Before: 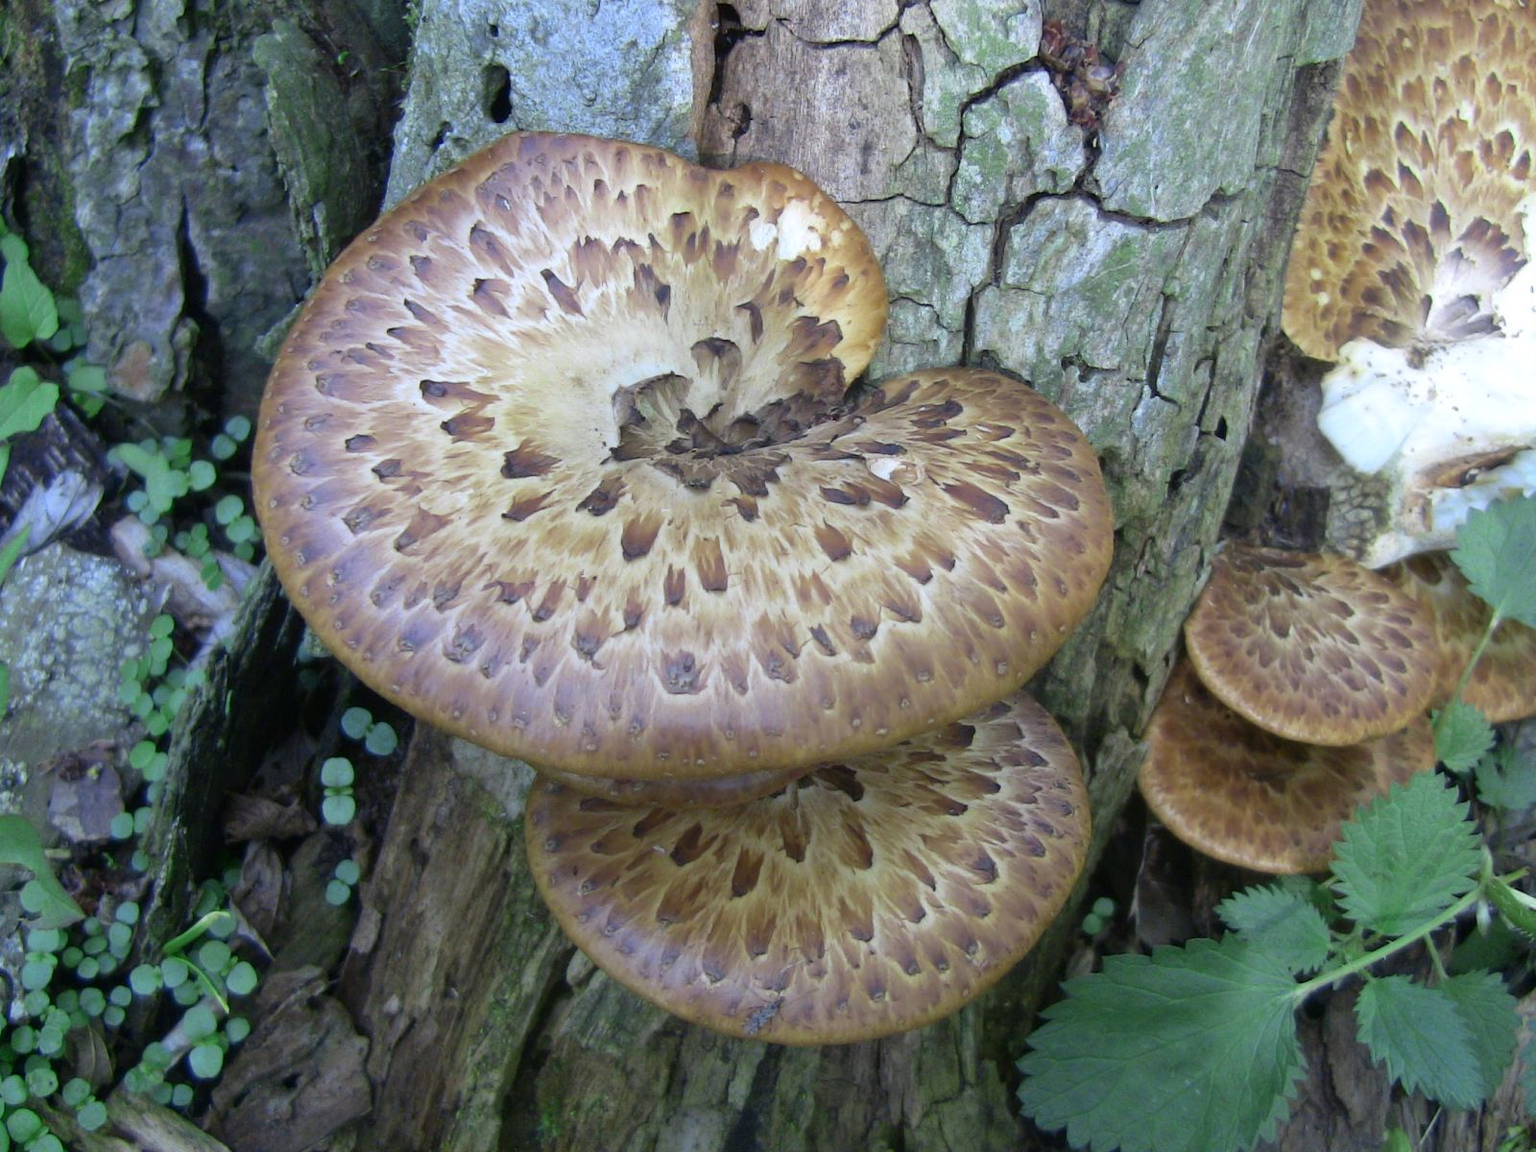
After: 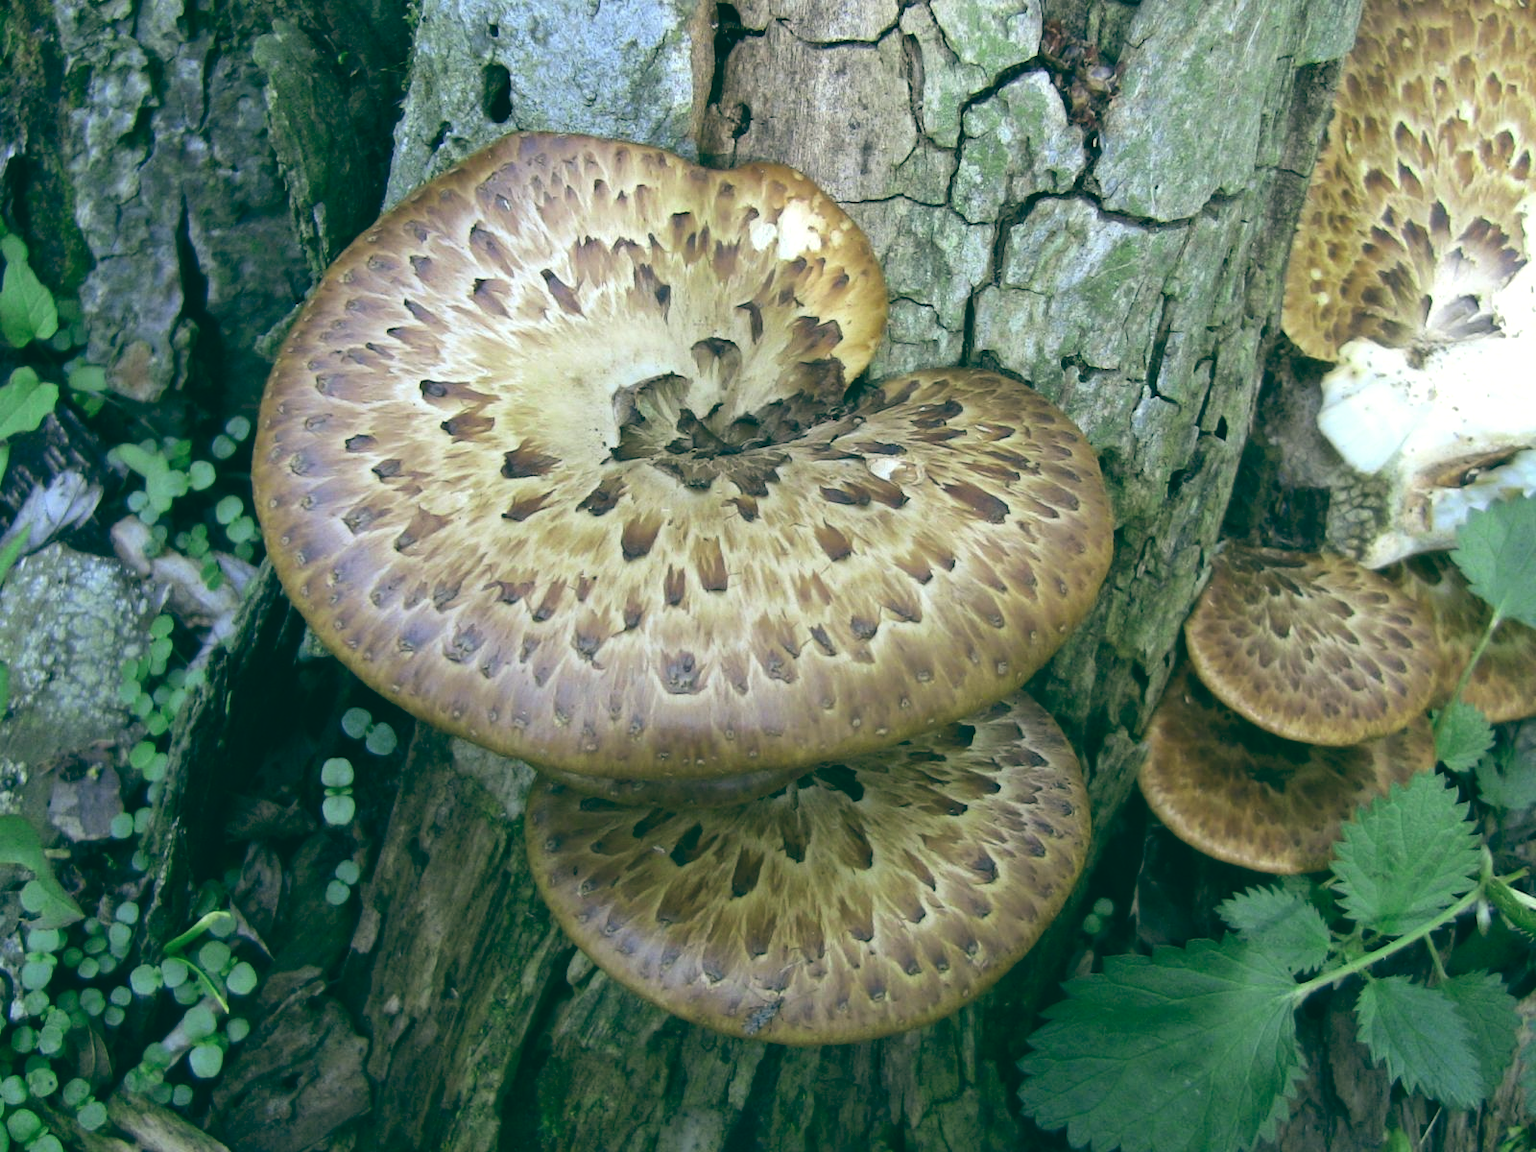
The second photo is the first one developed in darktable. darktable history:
tone equalizer: -8 EV -0.417 EV, -7 EV -0.389 EV, -6 EV -0.333 EV, -5 EV -0.222 EV, -3 EV 0.222 EV, -2 EV 0.333 EV, -1 EV 0.389 EV, +0 EV 0.417 EV, edges refinement/feathering 500, mask exposure compensation -1.57 EV, preserve details no
color balance: lift [1.005, 0.99, 1.007, 1.01], gamma [1, 1.034, 1.032, 0.966], gain [0.873, 1.055, 1.067, 0.933]
